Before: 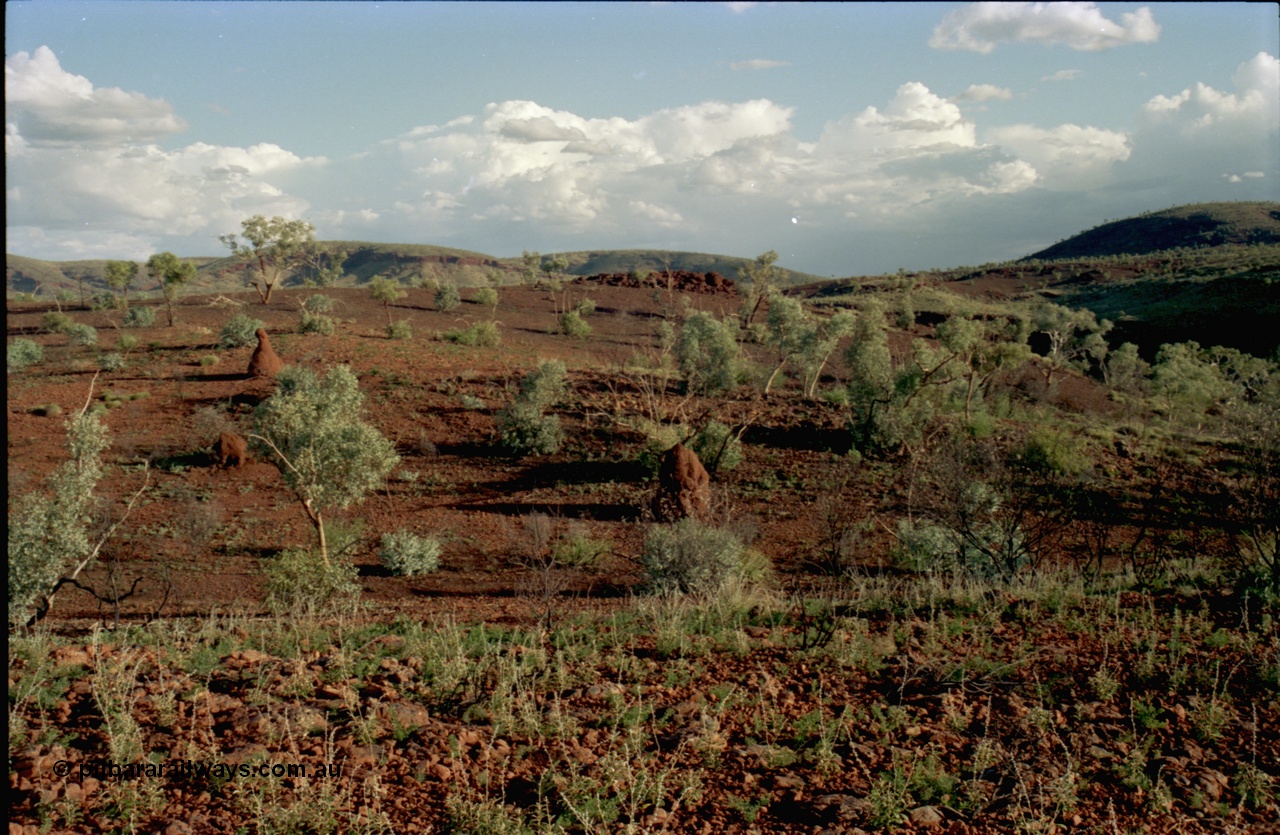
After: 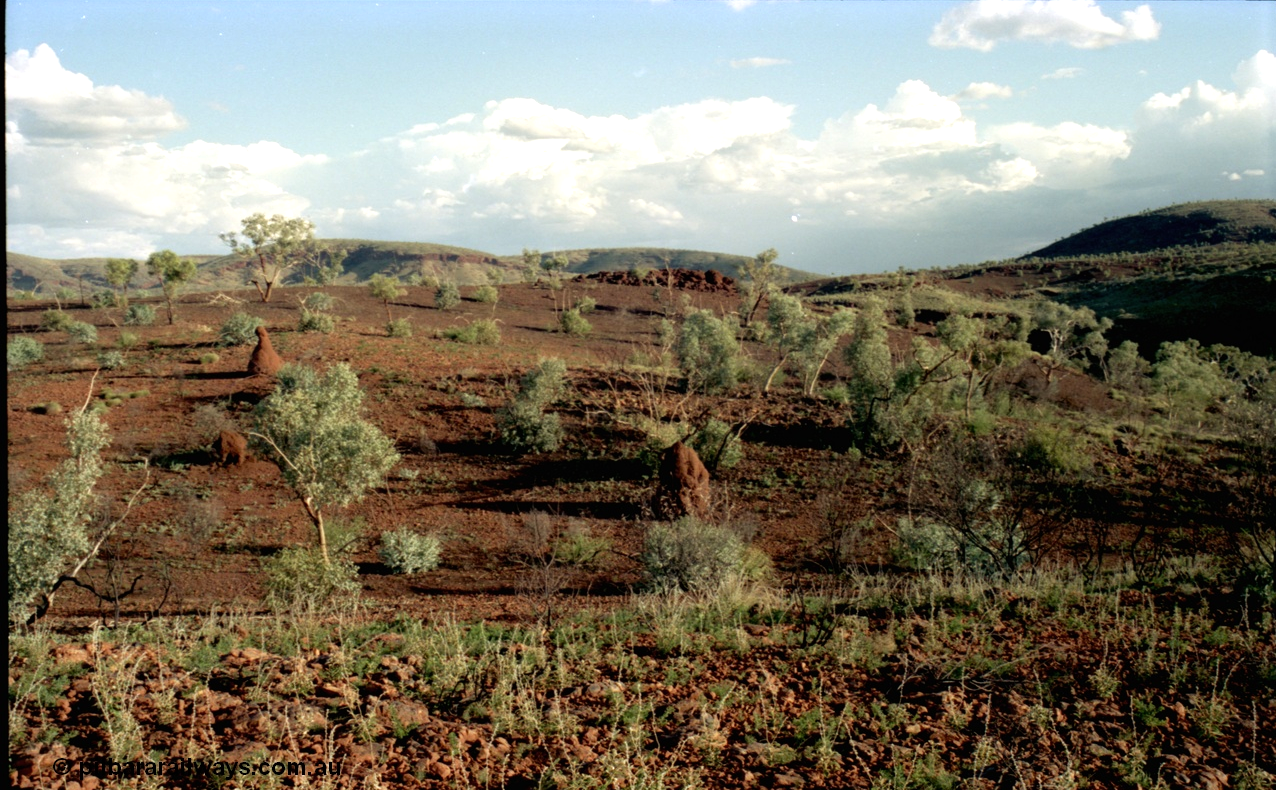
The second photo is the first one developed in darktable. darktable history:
crop: top 0.324%, right 0.265%, bottom 5.035%
tone equalizer: -8 EV -0.735 EV, -7 EV -0.725 EV, -6 EV -0.575 EV, -5 EV -0.414 EV, -3 EV 0.383 EV, -2 EV 0.6 EV, -1 EV 0.701 EV, +0 EV 0.741 EV
